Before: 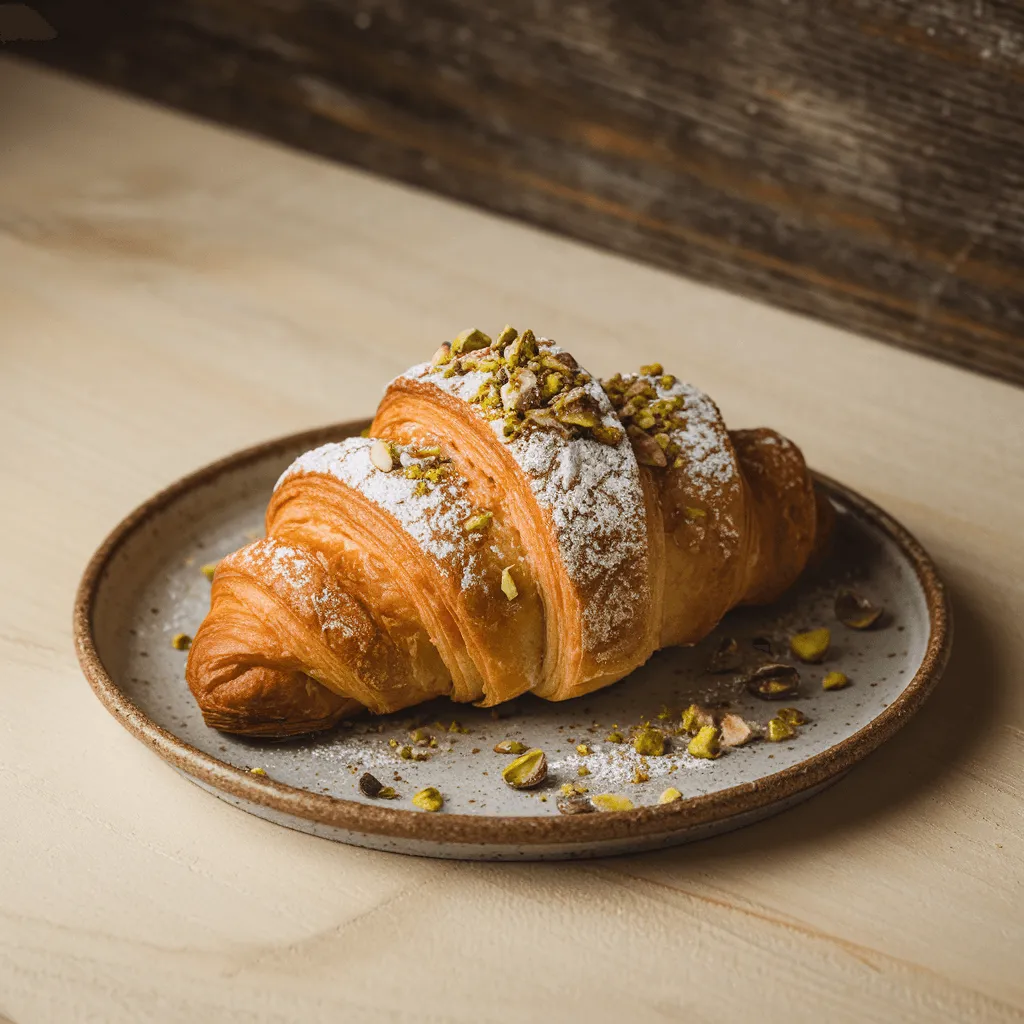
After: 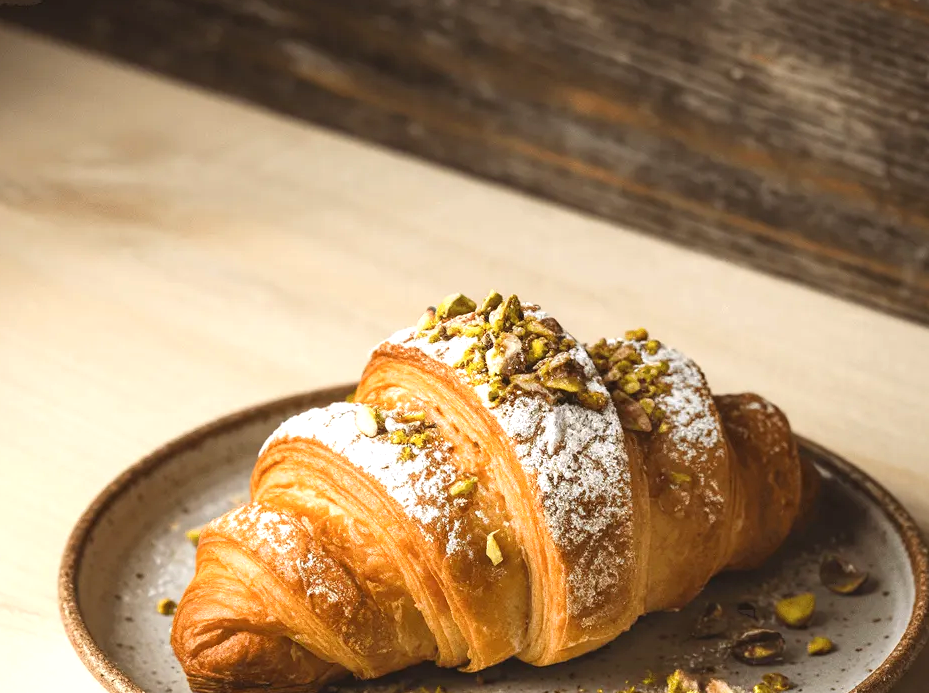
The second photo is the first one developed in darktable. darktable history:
exposure: black level correction 0, exposure 0.697 EV, compensate highlight preservation false
crop: left 1.525%, top 3.454%, right 7.686%, bottom 28.492%
